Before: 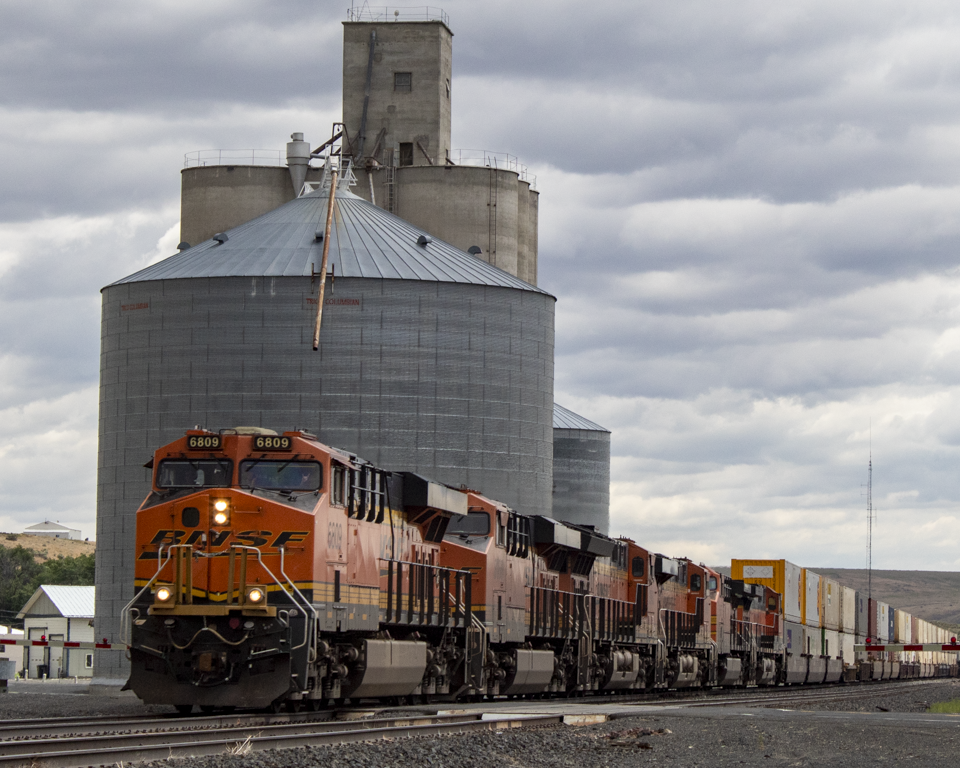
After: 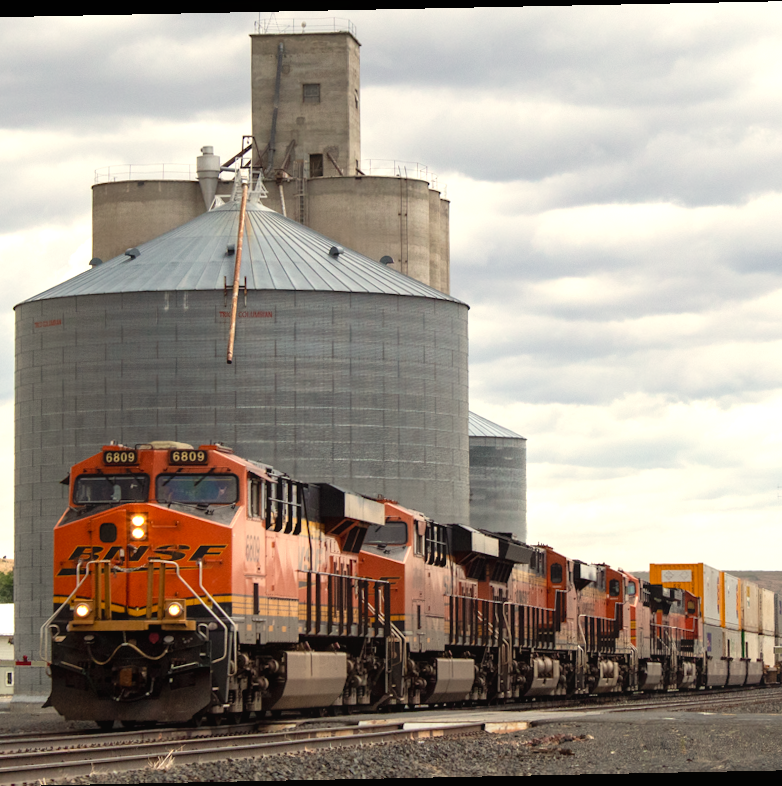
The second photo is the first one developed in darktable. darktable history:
contrast equalizer: octaves 7, y [[0.6 ×6], [0.55 ×6], [0 ×6], [0 ×6], [0 ×6]], mix -0.3
crop and rotate: left 9.597%, right 10.195%
rotate and perspective: rotation -1.17°, automatic cropping off
white balance: red 1.029, blue 0.92
exposure: black level correction 0, exposure 0.7 EV, compensate exposure bias true, compensate highlight preservation false
